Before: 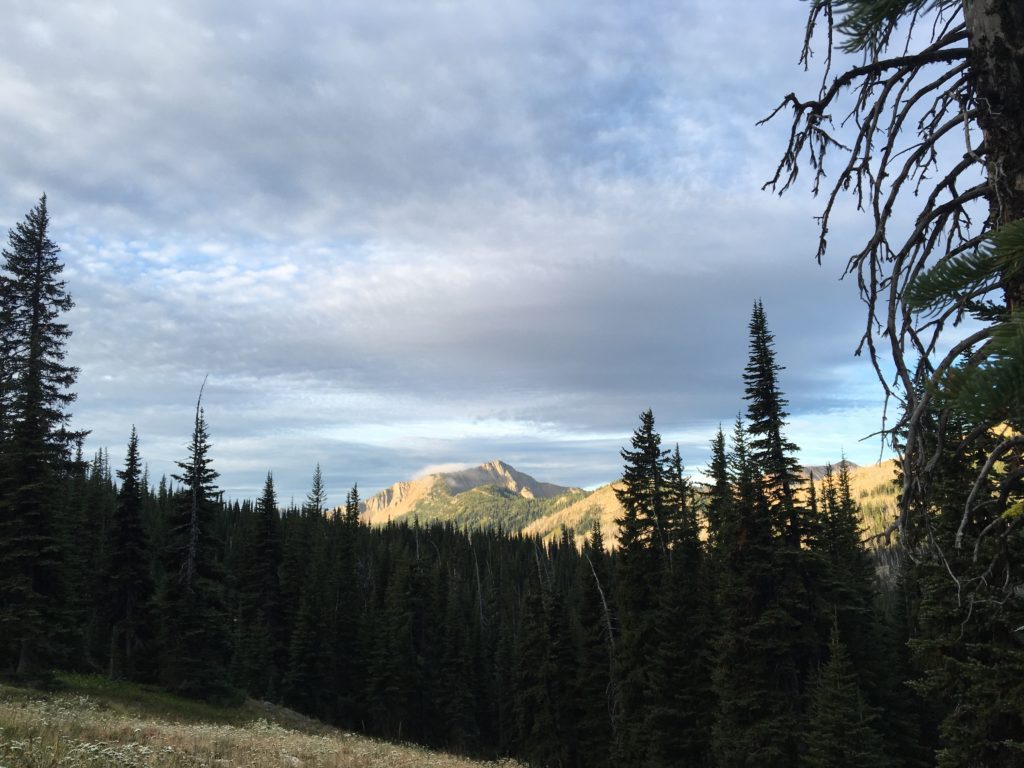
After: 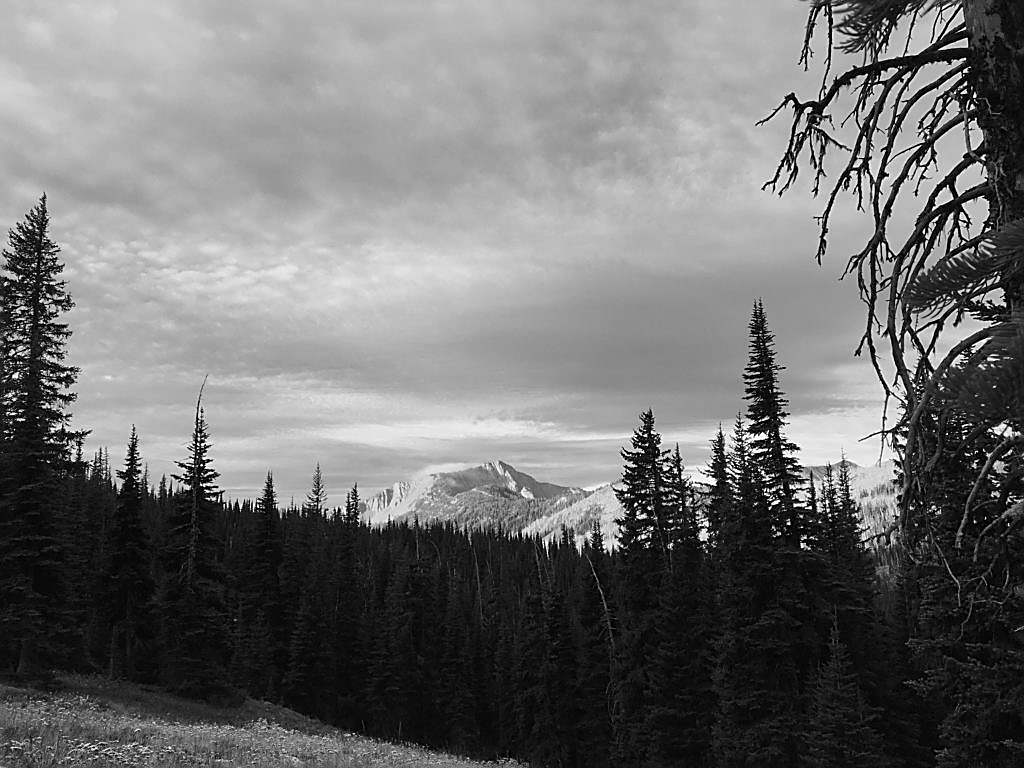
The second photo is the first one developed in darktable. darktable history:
sharpen: radius 1.4, amount 1.25, threshold 0.7
monochrome: a -74.22, b 78.2
